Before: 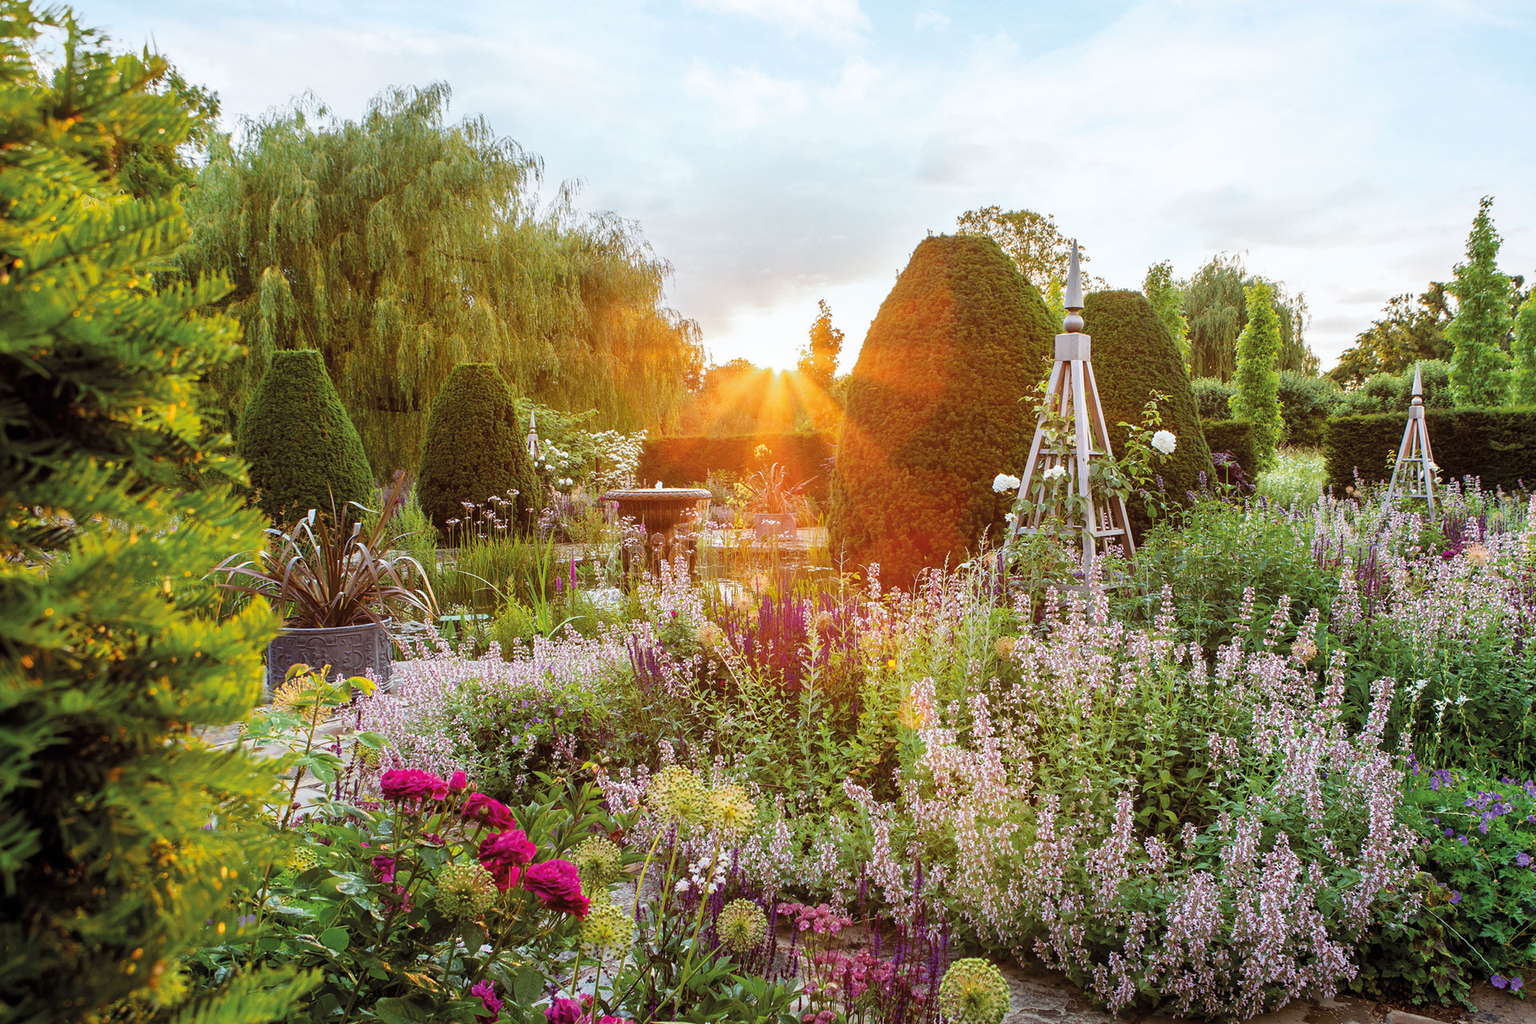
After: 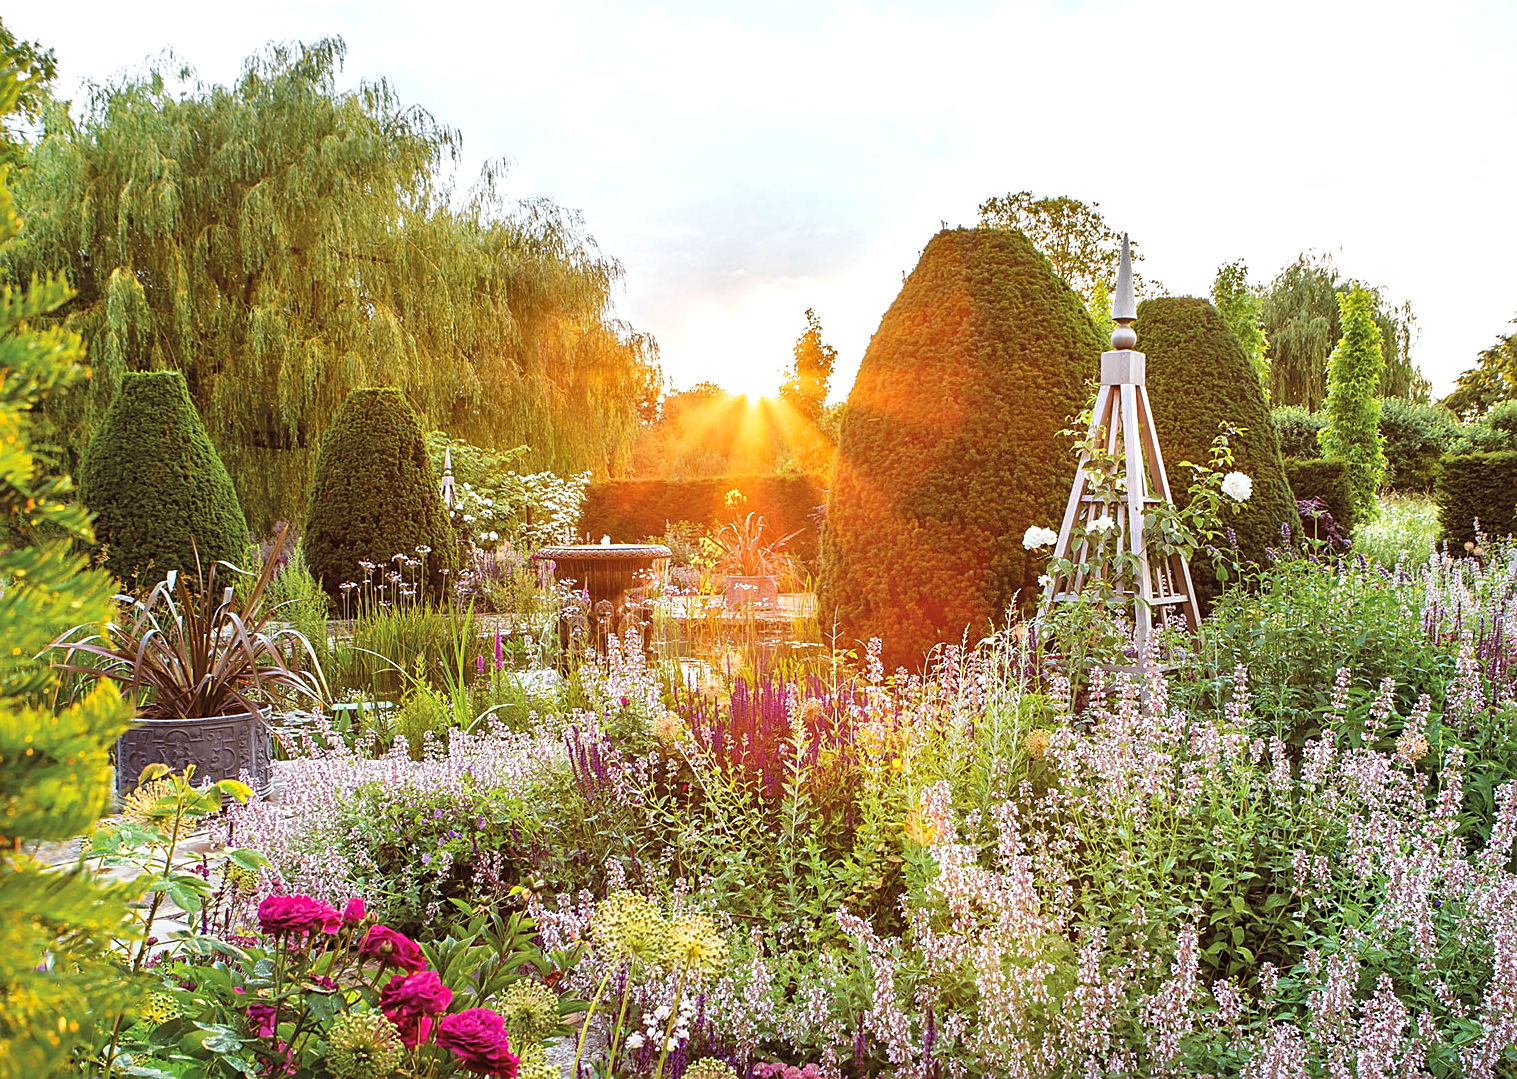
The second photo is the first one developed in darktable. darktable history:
shadows and highlights: shadows 29.61, highlights -30.31, low approximation 0.01, soften with gaussian
crop: left 11.391%, top 5.204%, right 9.577%, bottom 10.424%
exposure: exposure 0.402 EV, compensate highlight preservation false
sharpen: on, module defaults
